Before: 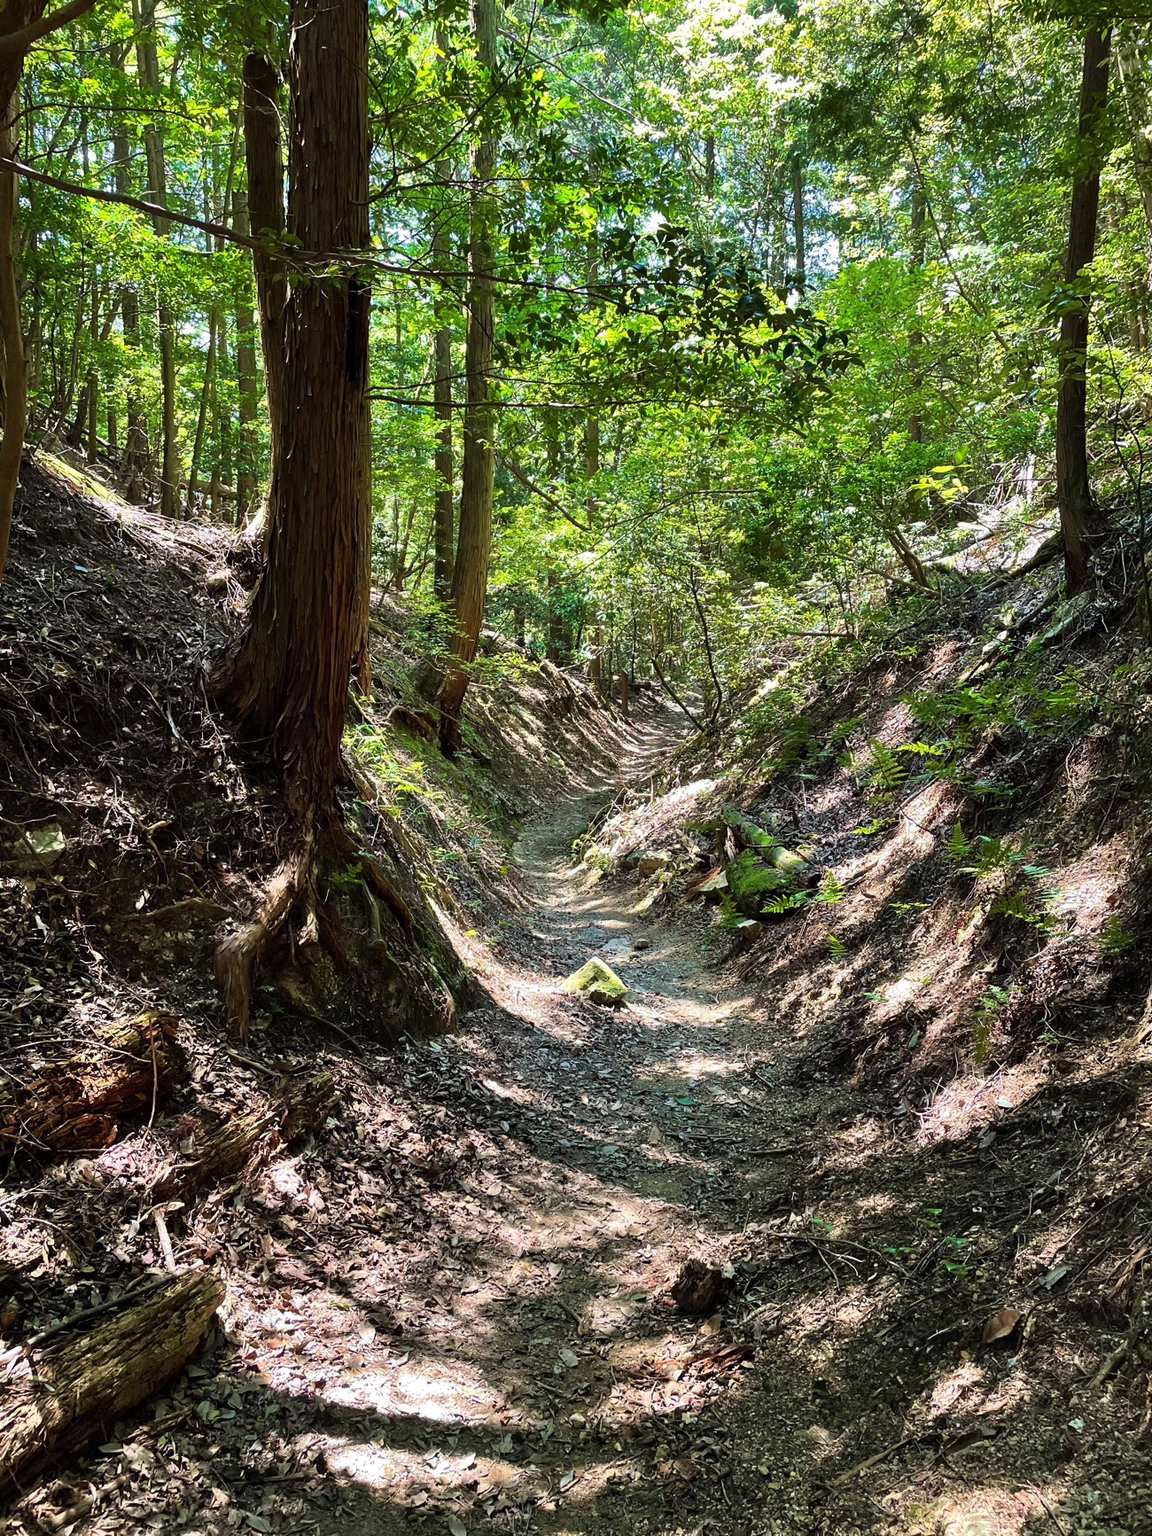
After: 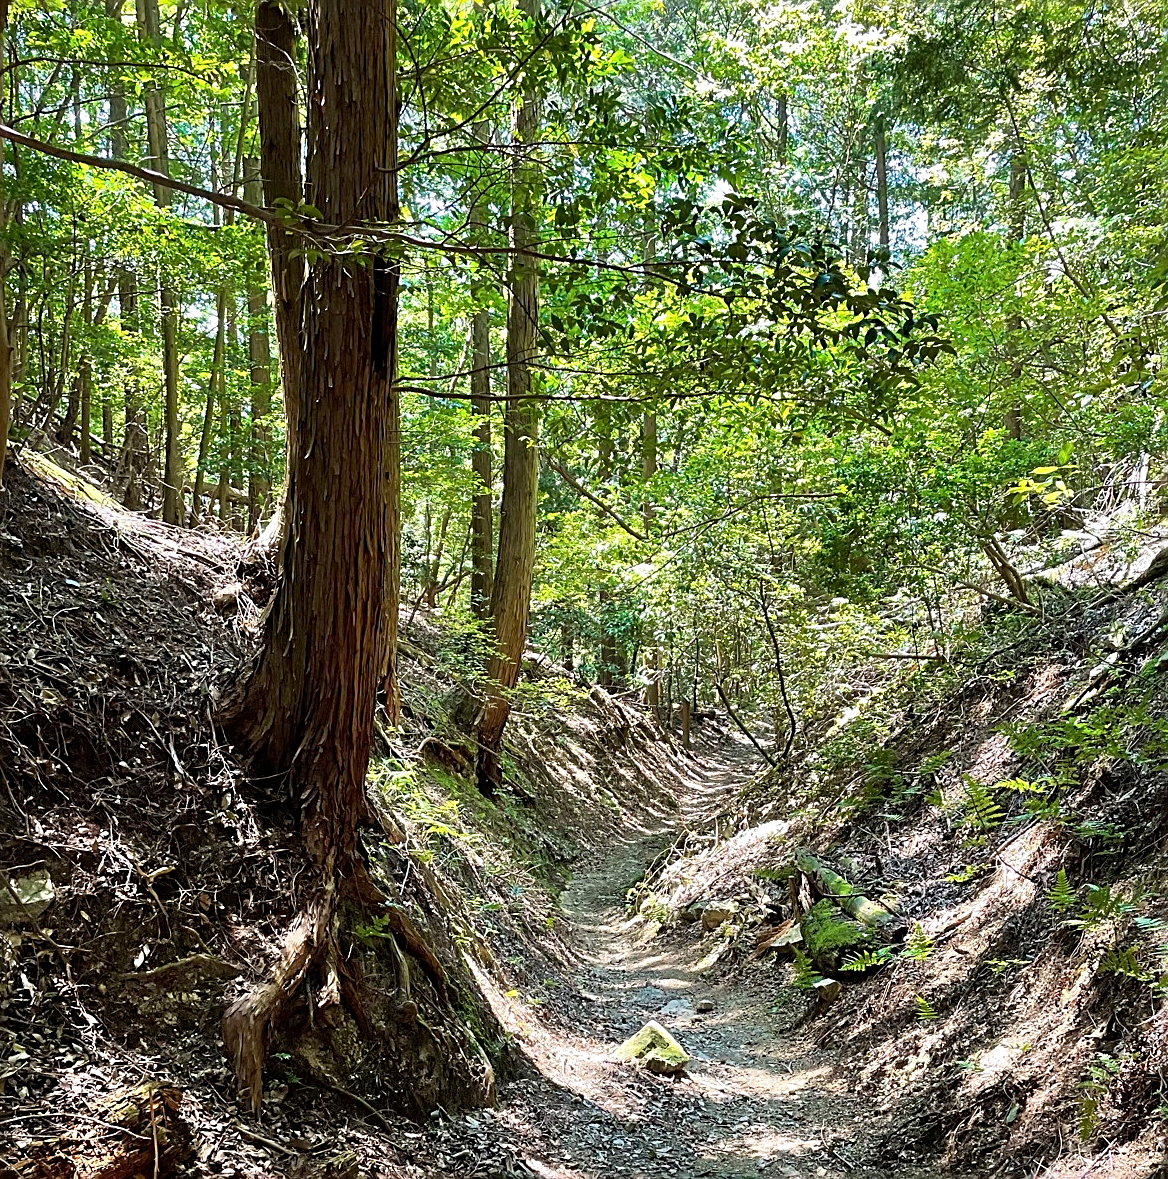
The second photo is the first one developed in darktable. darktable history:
sharpen: radius 2.531, amount 0.628
crop: left 1.509%, top 3.452%, right 7.696%, bottom 28.452%
